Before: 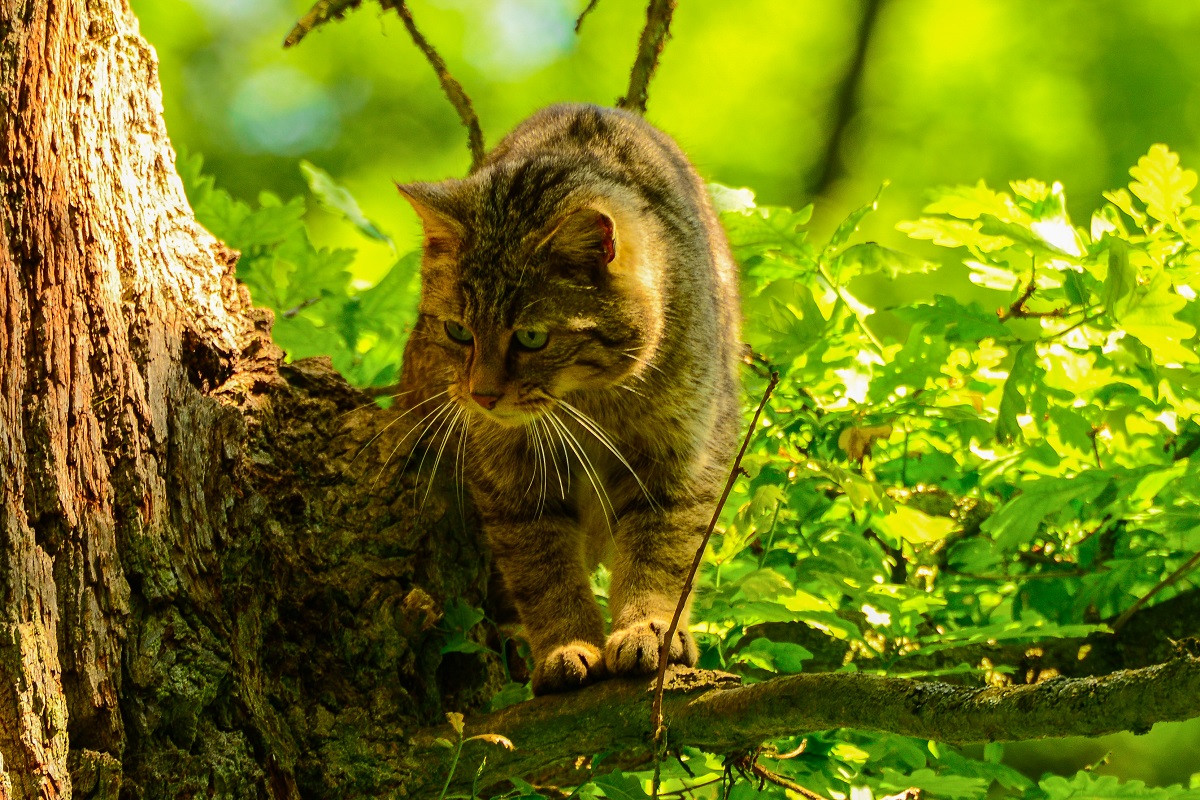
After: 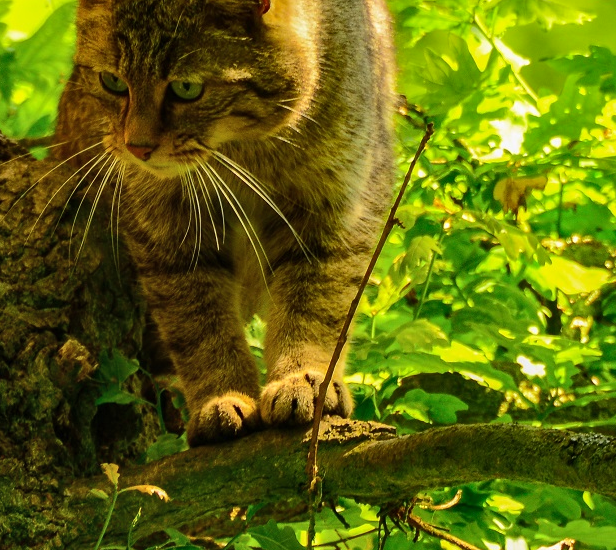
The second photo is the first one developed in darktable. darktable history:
shadows and highlights: shadows 36.27, highlights -27.35, soften with gaussian
exposure: compensate exposure bias true, compensate highlight preservation false
crop and rotate: left 28.785%, top 31.243%, right 19.847%
